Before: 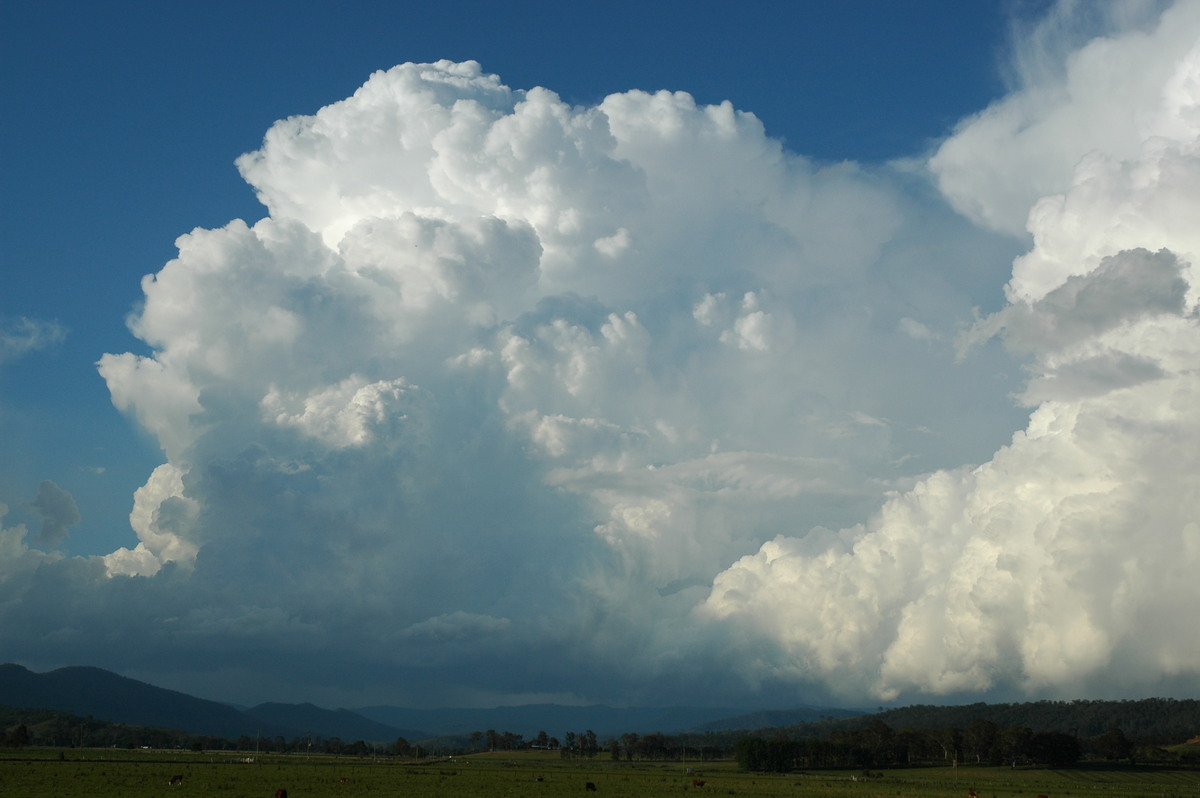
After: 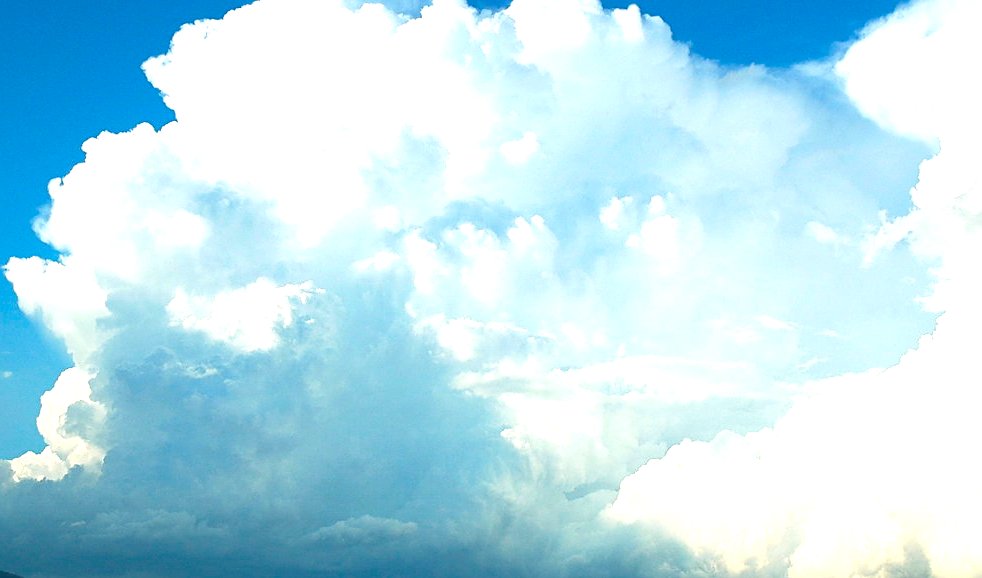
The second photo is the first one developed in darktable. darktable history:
crop: left 7.79%, top 12.085%, right 10.369%, bottom 15.482%
color balance rgb: highlights gain › luminance 0.856%, highlights gain › chroma 0.442%, highlights gain › hue 41.44°, linear chroma grading › global chroma 14.568%, perceptual saturation grading › global saturation 30.707%, perceptual brilliance grading › highlights 10.204%, perceptual brilliance grading › shadows -5.022%
sharpen: on, module defaults
exposure: black level correction 0, exposure 1.2 EV, compensate highlight preservation false
